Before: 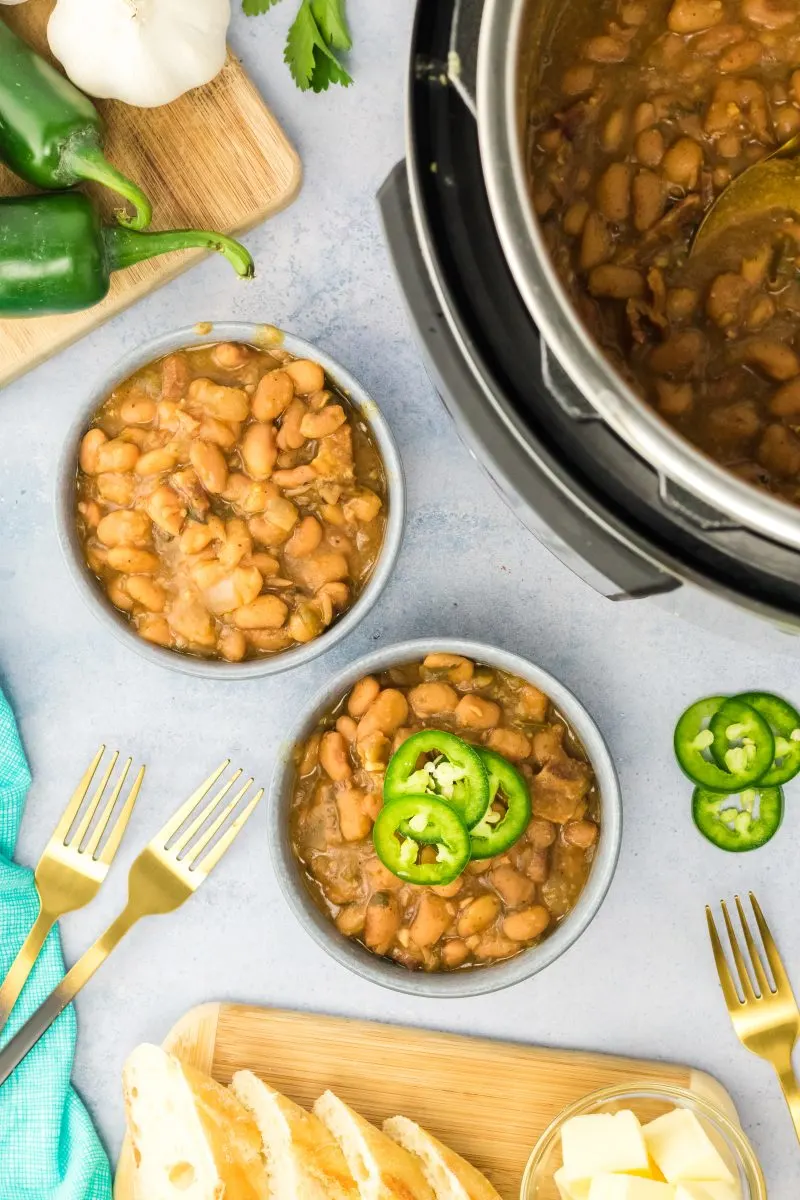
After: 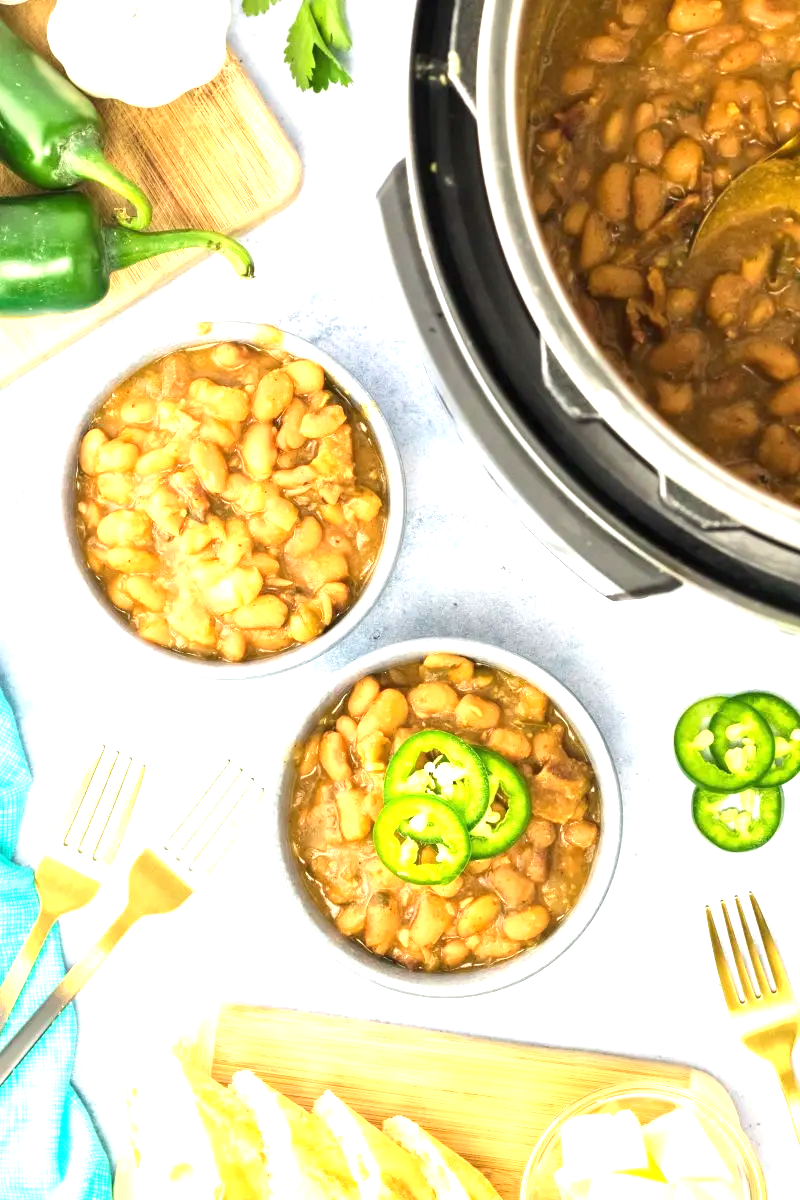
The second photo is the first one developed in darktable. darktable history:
exposure: black level correction 0, exposure 1.107 EV, compensate exposure bias true, compensate highlight preservation false
base curve: preserve colors none
